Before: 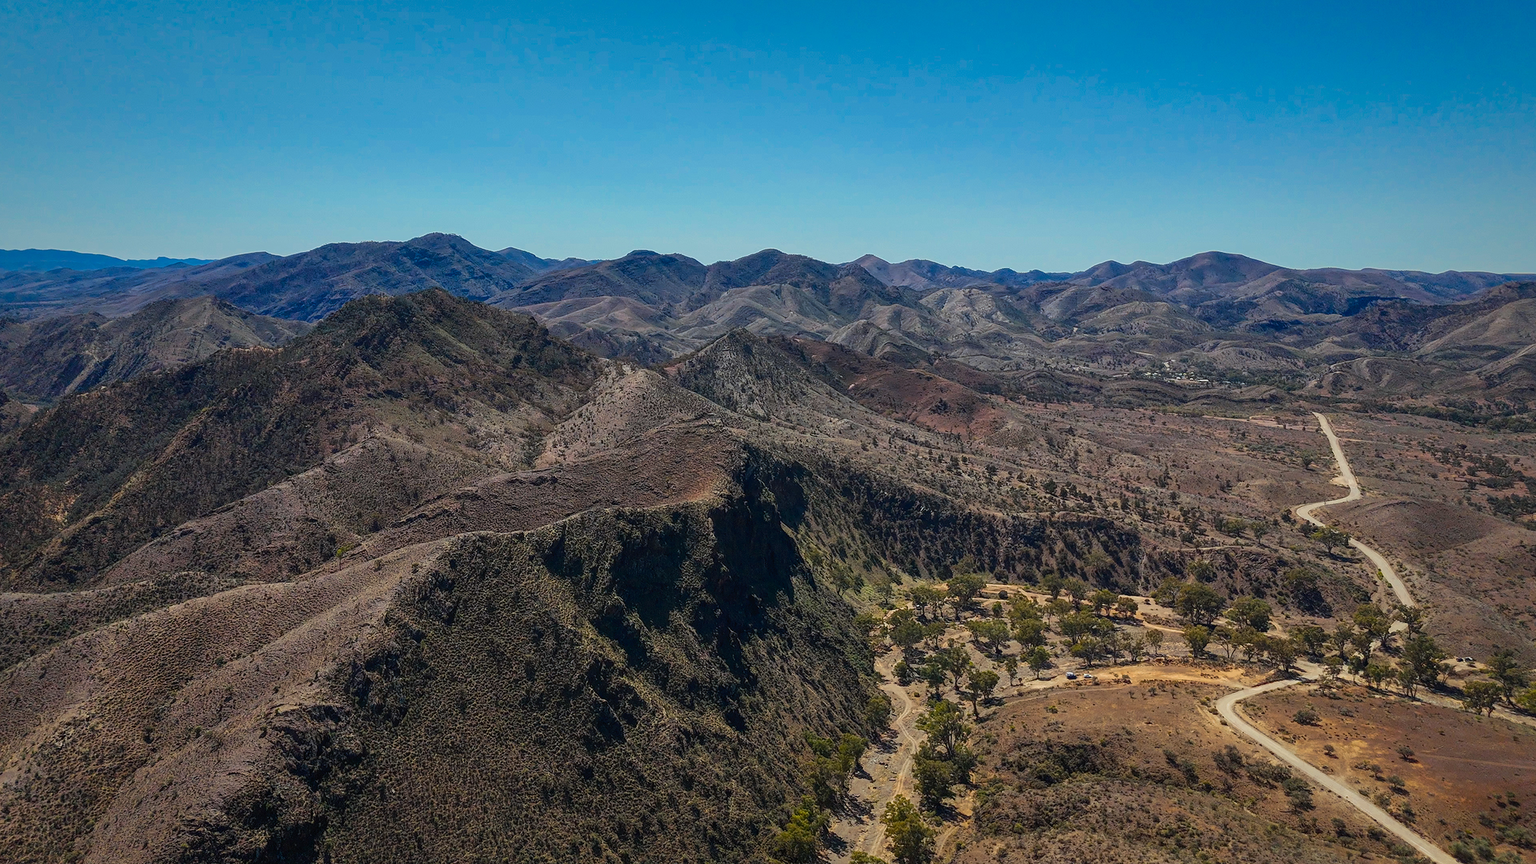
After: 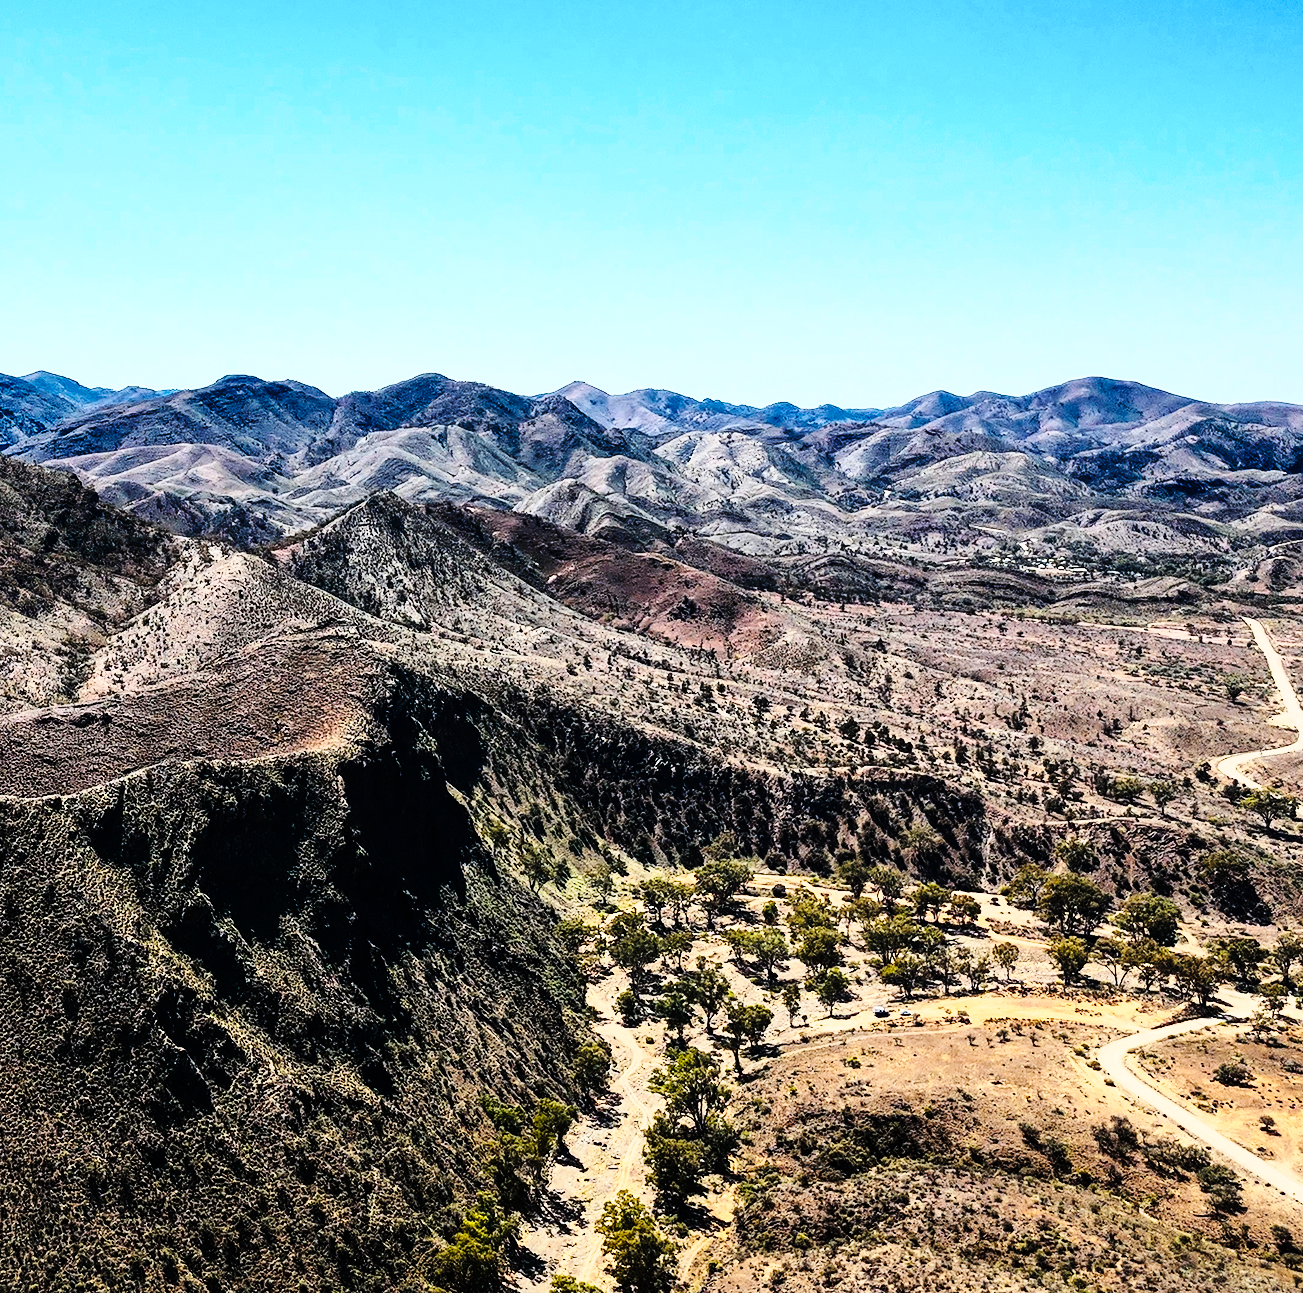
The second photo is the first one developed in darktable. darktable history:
rgb curve: curves: ch0 [(0, 0) (0.21, 0.15) (0.24, 0.21) (0.5, 0.75) (0.75, 0.96) (0.89, 0.99) (1, 1)]; ch1 [(0, 0.02) (0.21, 0.13) (0.25, 0.2) (0.5, 0.67) (0.75, 0.9) (0.89, 0.97) (1, 1)]; ch2 [(0, 0.02) (0.21, 0.13) (0.25, 0.2) (0.5, 0.67) (0.75, 0.9) (0.89, 0.97) (1, 1)], compensate middle gray true
crop: left 31.458%, top 0%, right 11.876%
base curve: curves: ch0 [(0, 0) (0.036, 0.025) (0.121, 0.166) (0.206, 0.329) (0.605, 0.79) (1, 1)], preserve colors none
